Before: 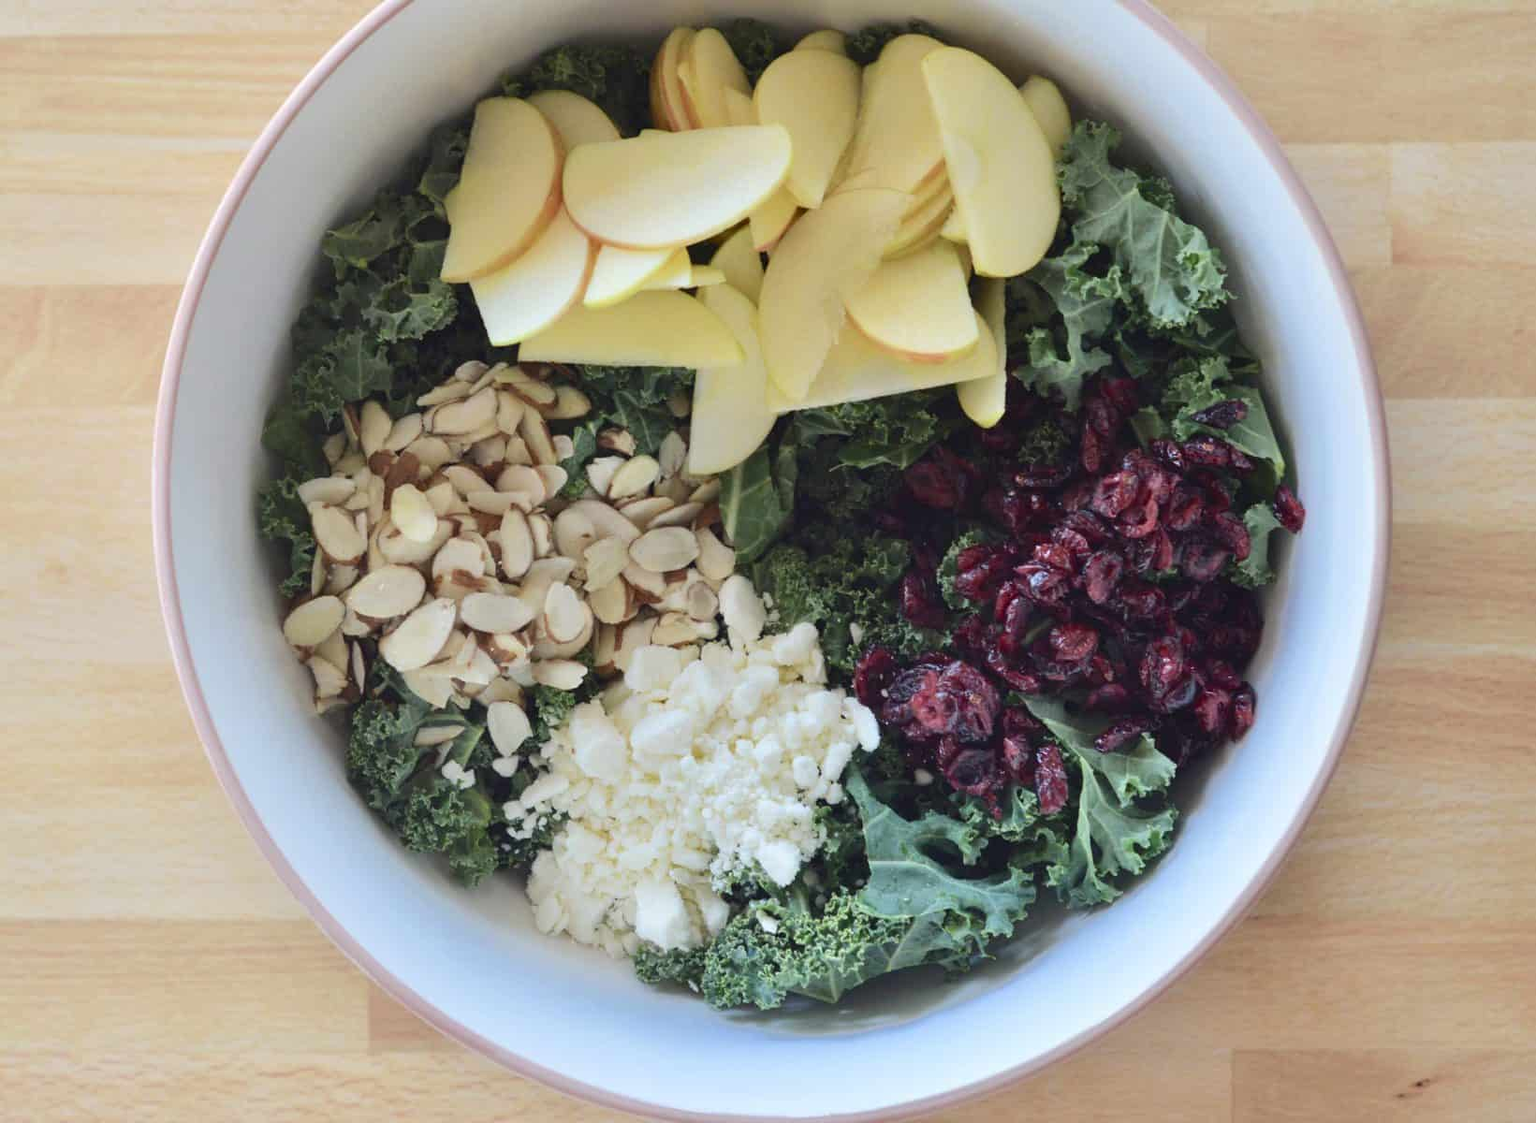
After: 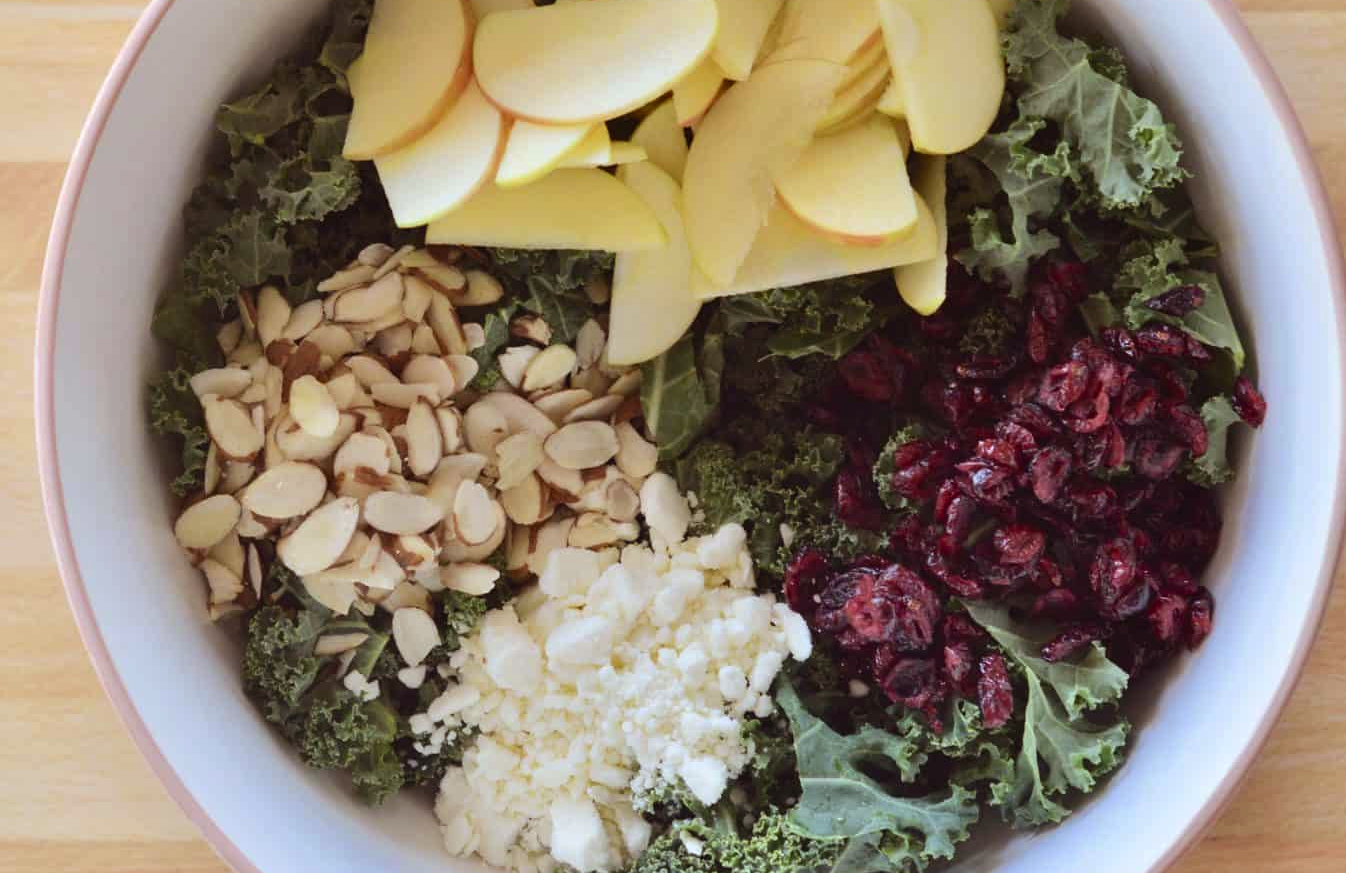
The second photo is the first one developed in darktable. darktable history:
rgb levels: mode RGB, independent channels, levels [[0, 0.5, 1], [0, 0.521, 1], [0, 0.536, 1]]
crop: left 7.856%, top 11.836%, right 10.12%, bottom 15.387%
